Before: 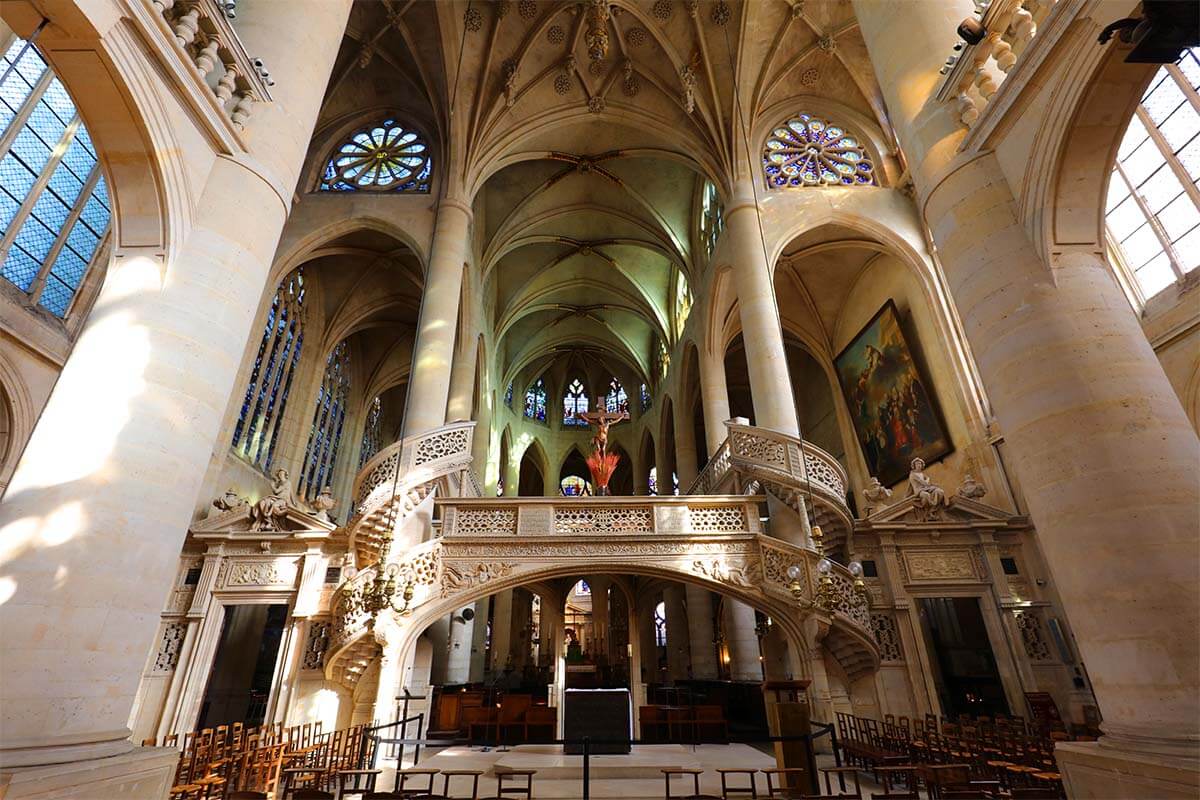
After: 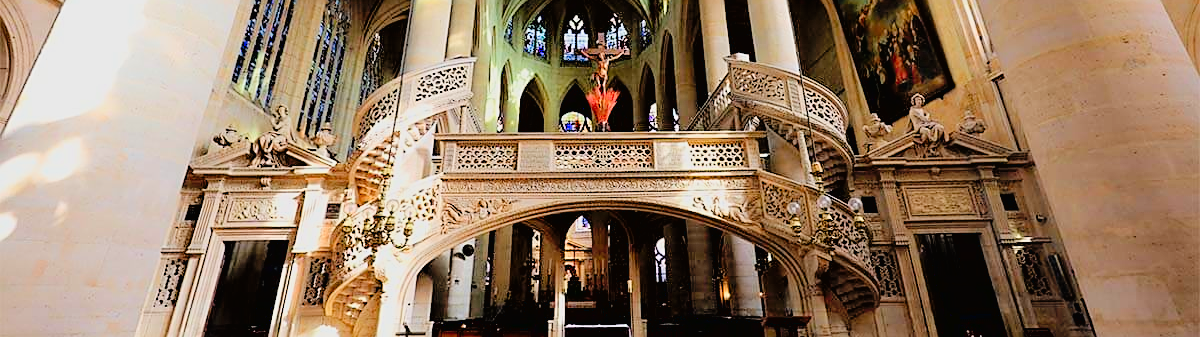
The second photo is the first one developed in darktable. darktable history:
crop: top 45.508%, bottom 12.263%
levels: levels [0, 0.397, 0.955]
sharpen: on, module defaults
filmic rgb: black relative exposure -4.28 EV, white relative exposure 4.56 EV, hardness 2.39, contrast 1.05, color science v6 (2022)
